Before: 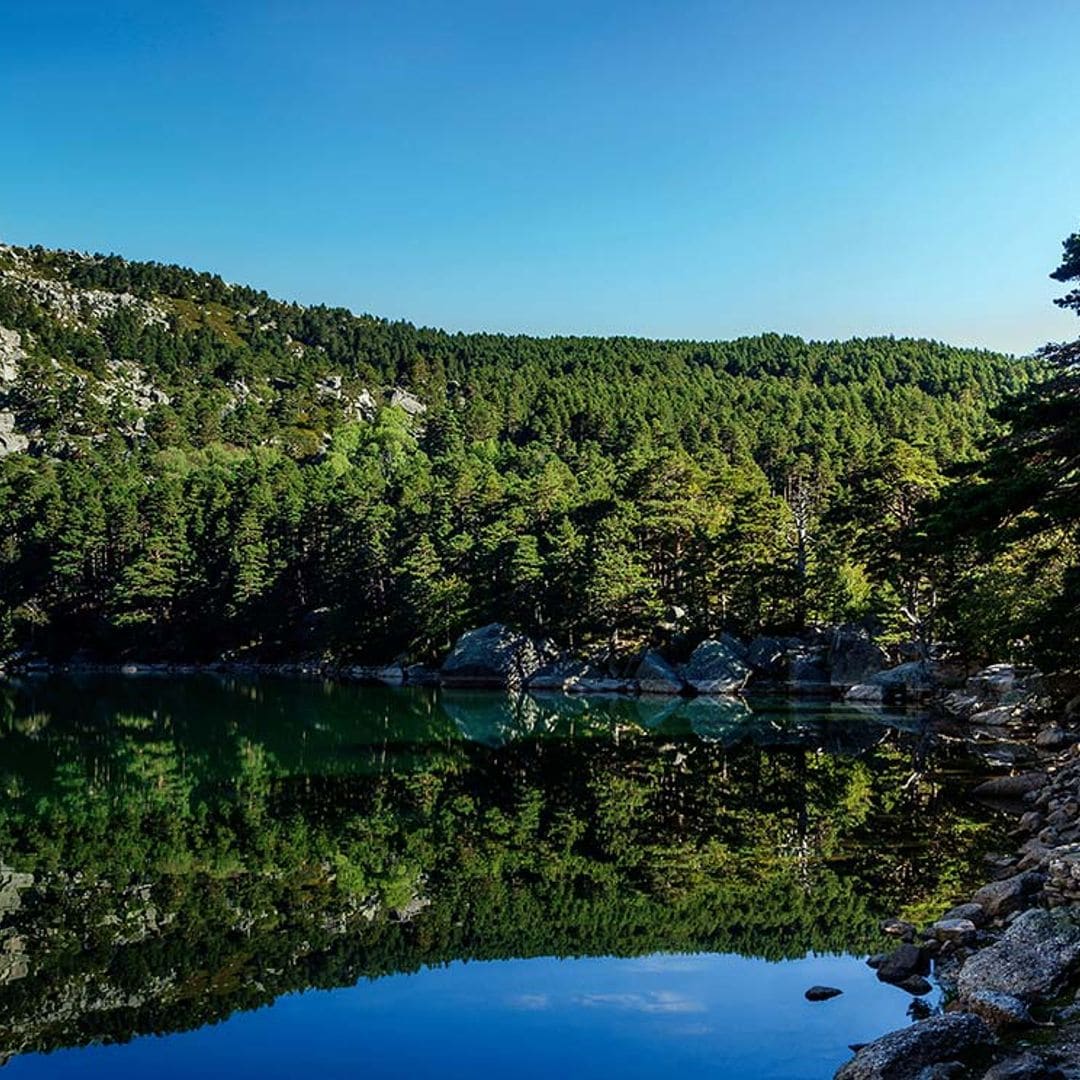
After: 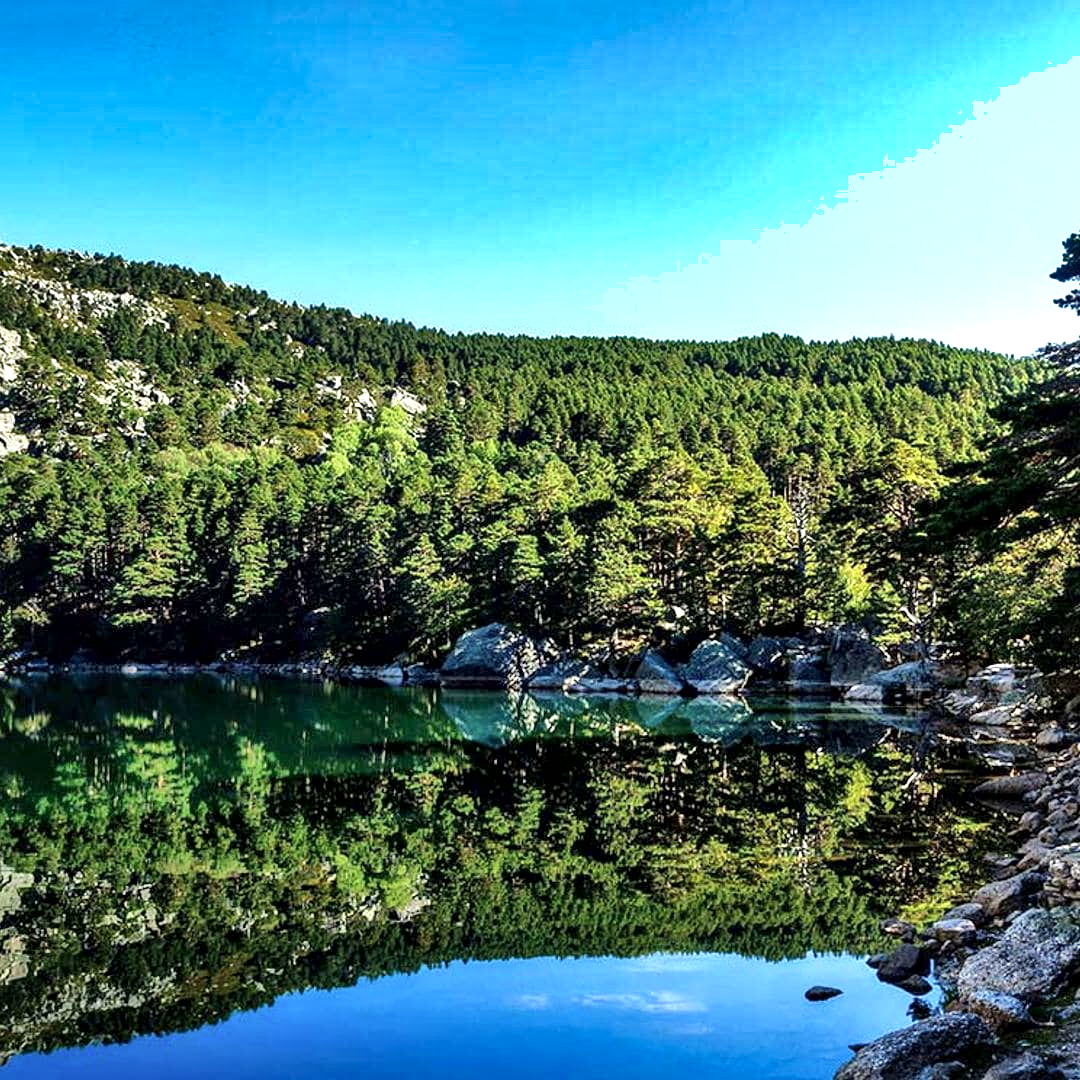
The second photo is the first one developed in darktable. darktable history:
local contrast: mode bilateral grid, contrast 20, coarseness 49, detail 158%, midtone range 0.2
exposure: exposure 0.915 EV, compensate exposure bias true, compensate highlight preservation false
shadows and highlights: soften with gaussian
